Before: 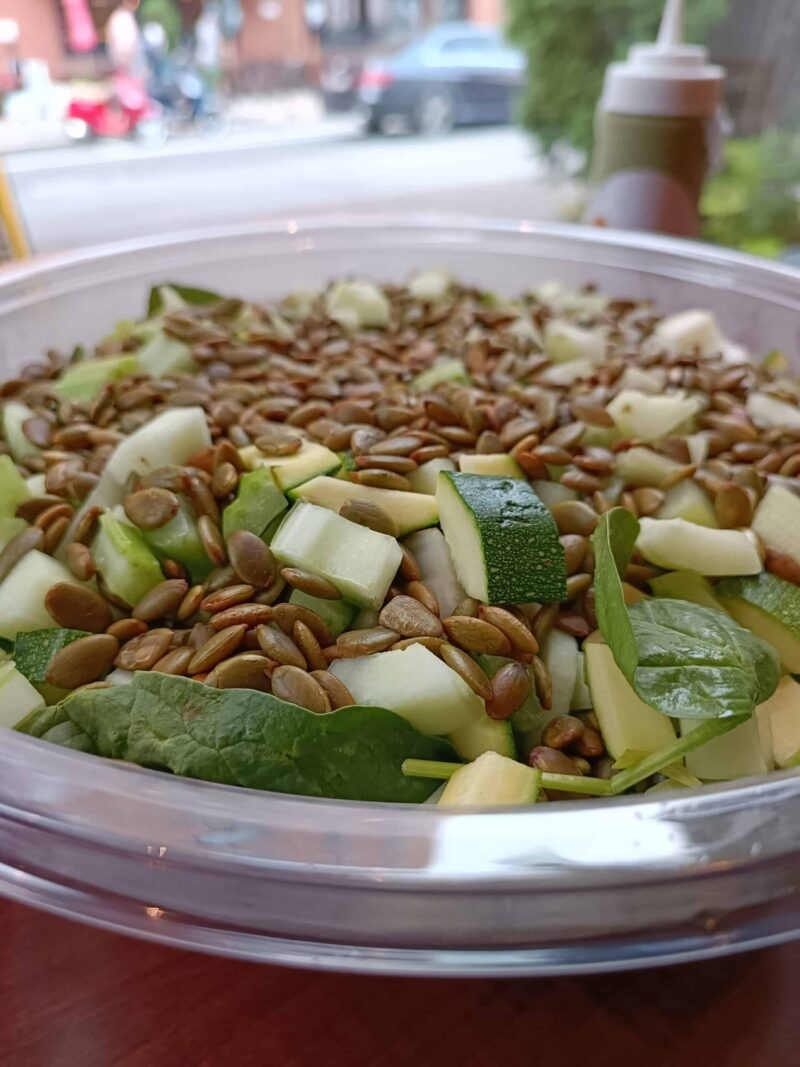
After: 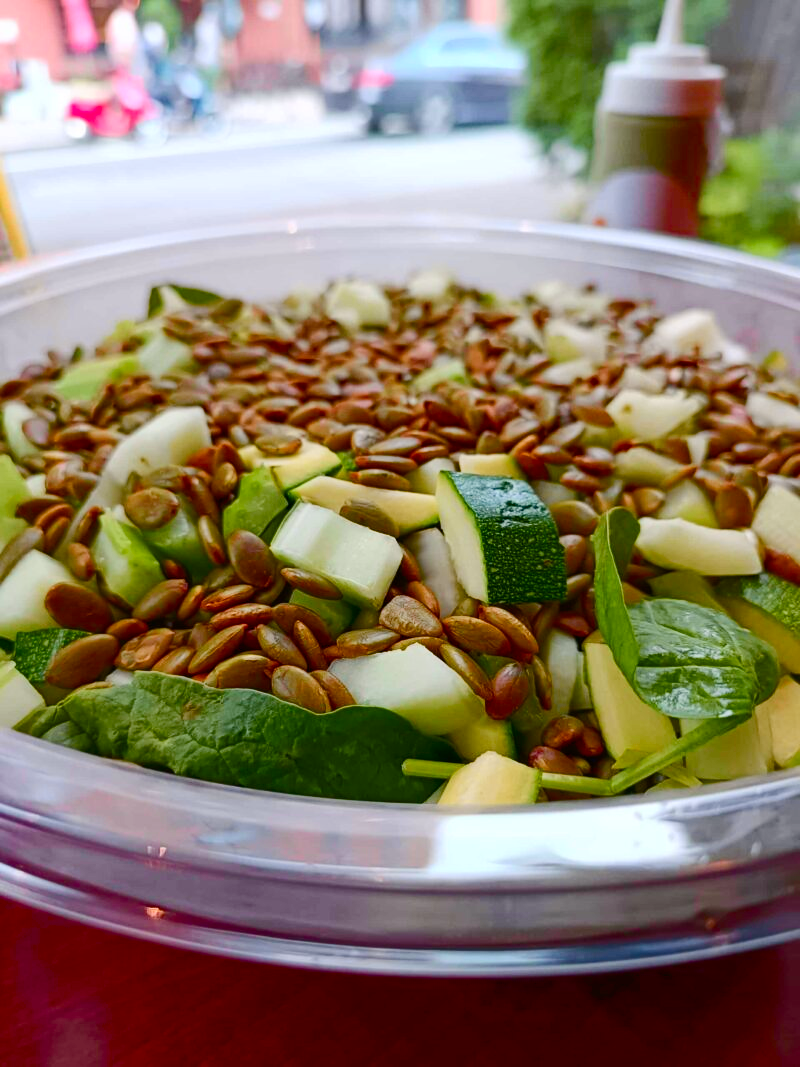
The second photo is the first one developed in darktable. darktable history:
tone curve: curves: ch0 [(0, 0) (0.126, 0.086) (0.338, 0.307) (0.494, 0.531) (0.703, 0.762) (1, 1)]; ch1 [(0, 0) (0.346, 0.324) (0.45, 0.426) (0.5, 0.5) (0.522, 0.517) (0.55, 0.578) (1, 1)]; ch2 [(0, 0) (0.44, 0.424) (0.501, 0.499) (0.554, 0.554) (0.622, 0.667) (0.707, 0.746) (1, 1)], color space Lab, independent channels, preserve colors none
color balance rgb: perceptual saturation grading › global saturation 20%, perceptual saturation grading › highlights -25%, perceptual saturation grading › shadows 50%
